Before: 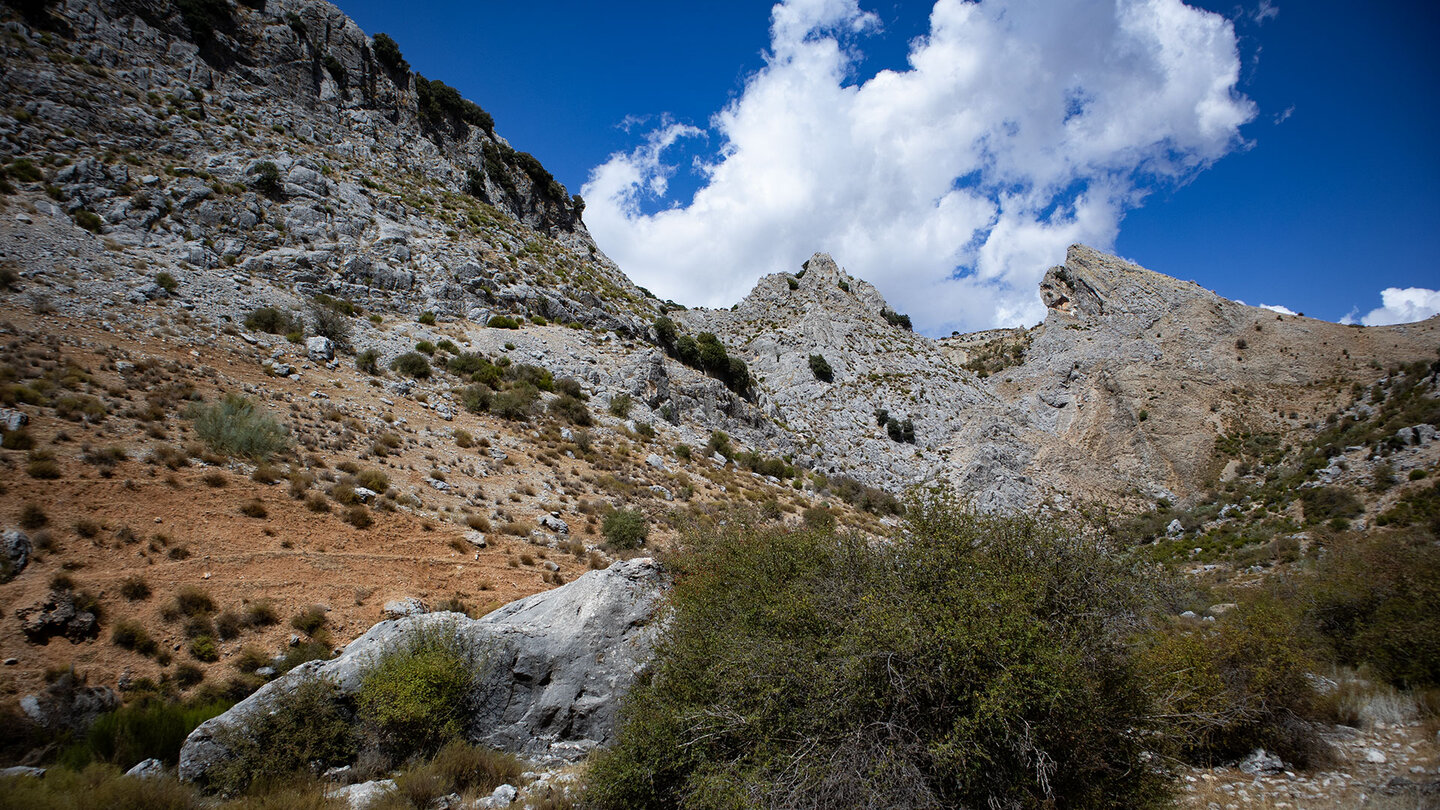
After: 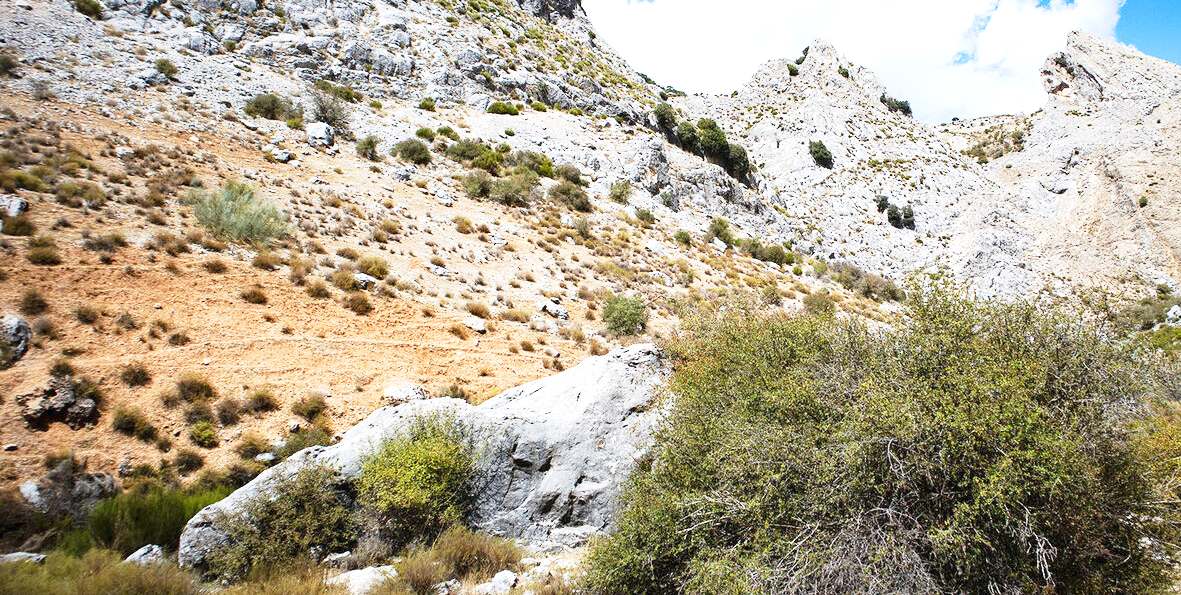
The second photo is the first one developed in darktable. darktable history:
base curve: curves: ch0 [(0, 0) (0.088, 0.125) (0.176, 0.251) (0.354, 0.501) (0.613, 0.749) (1, 0.877)], preserve colors none
crop: top 26.531%, right 17.959%
exposure: black level correction 0, exposure 1.7 EV, compensate exposure bias true, compensate highlight preservation false
